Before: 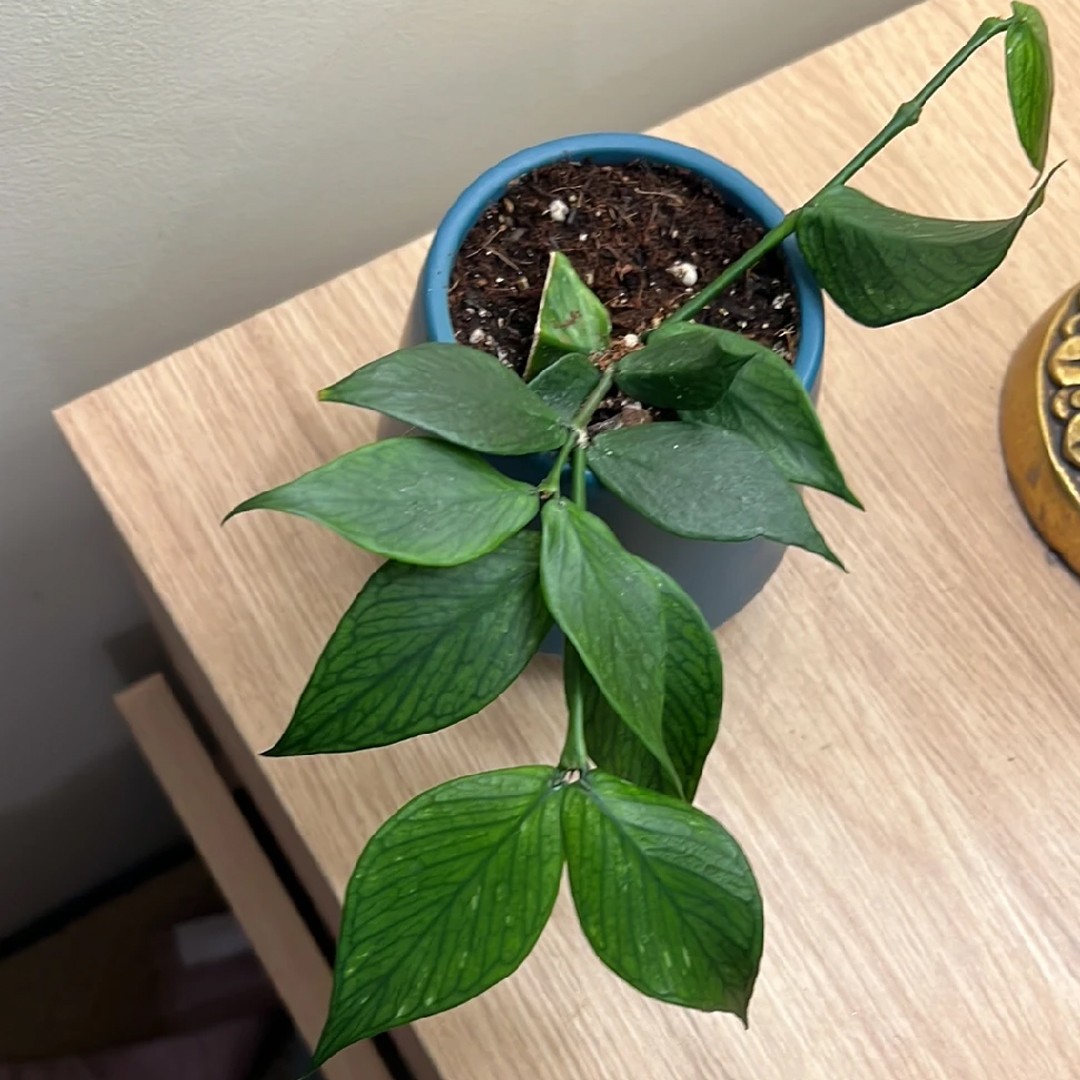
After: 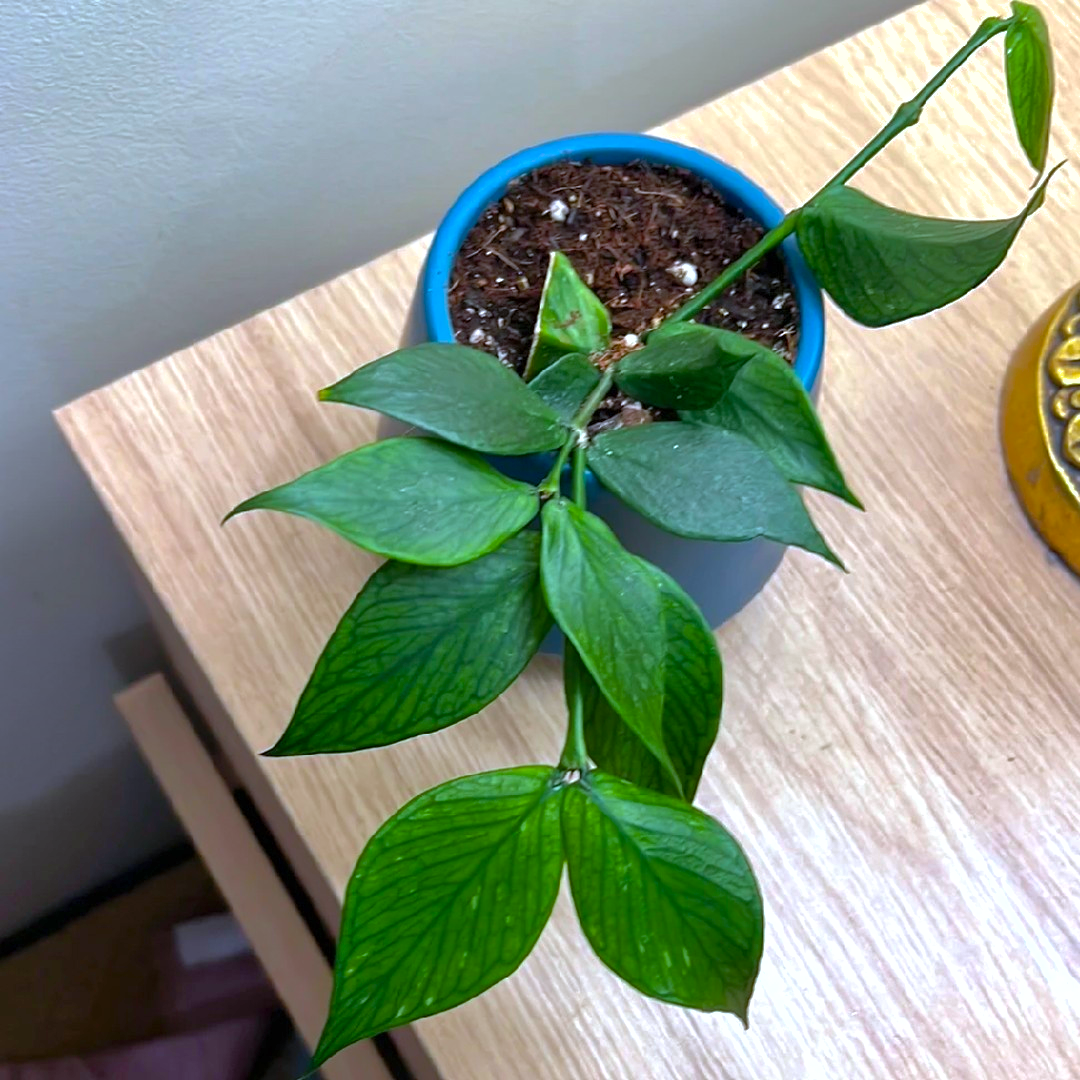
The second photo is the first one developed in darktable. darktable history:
color balance rgb: perceptual saturation grading › global saturation 36%, perceptual brilliance grading › global brilliance 10%, global vibrance 20%
shadows and highlights: on, module defaults
white balance: red 0.926, green 1.003, blue 1.133
